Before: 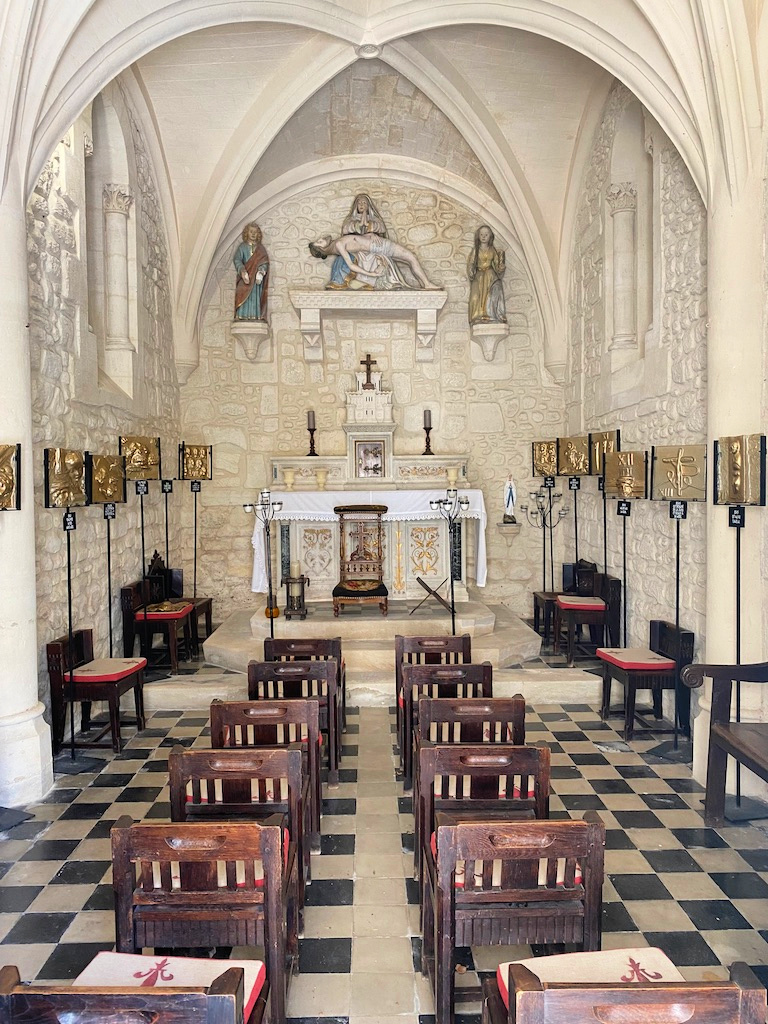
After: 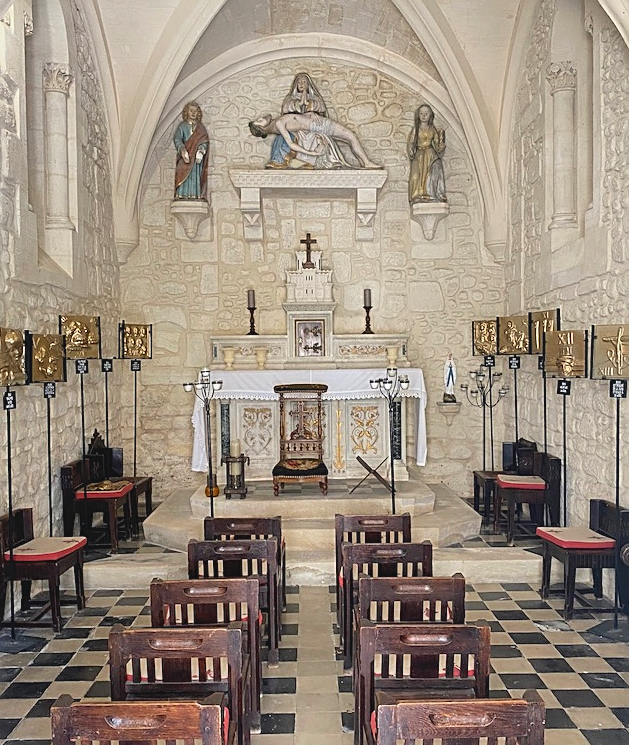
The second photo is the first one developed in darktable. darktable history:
contrast brightness saturation: contrast -0.1, saturation -0.1
crop: left 7.856%, top 11.836%, right 10.12%, bottom 15.387%
sharpen: on, module defaults
white balance: emerald 1
